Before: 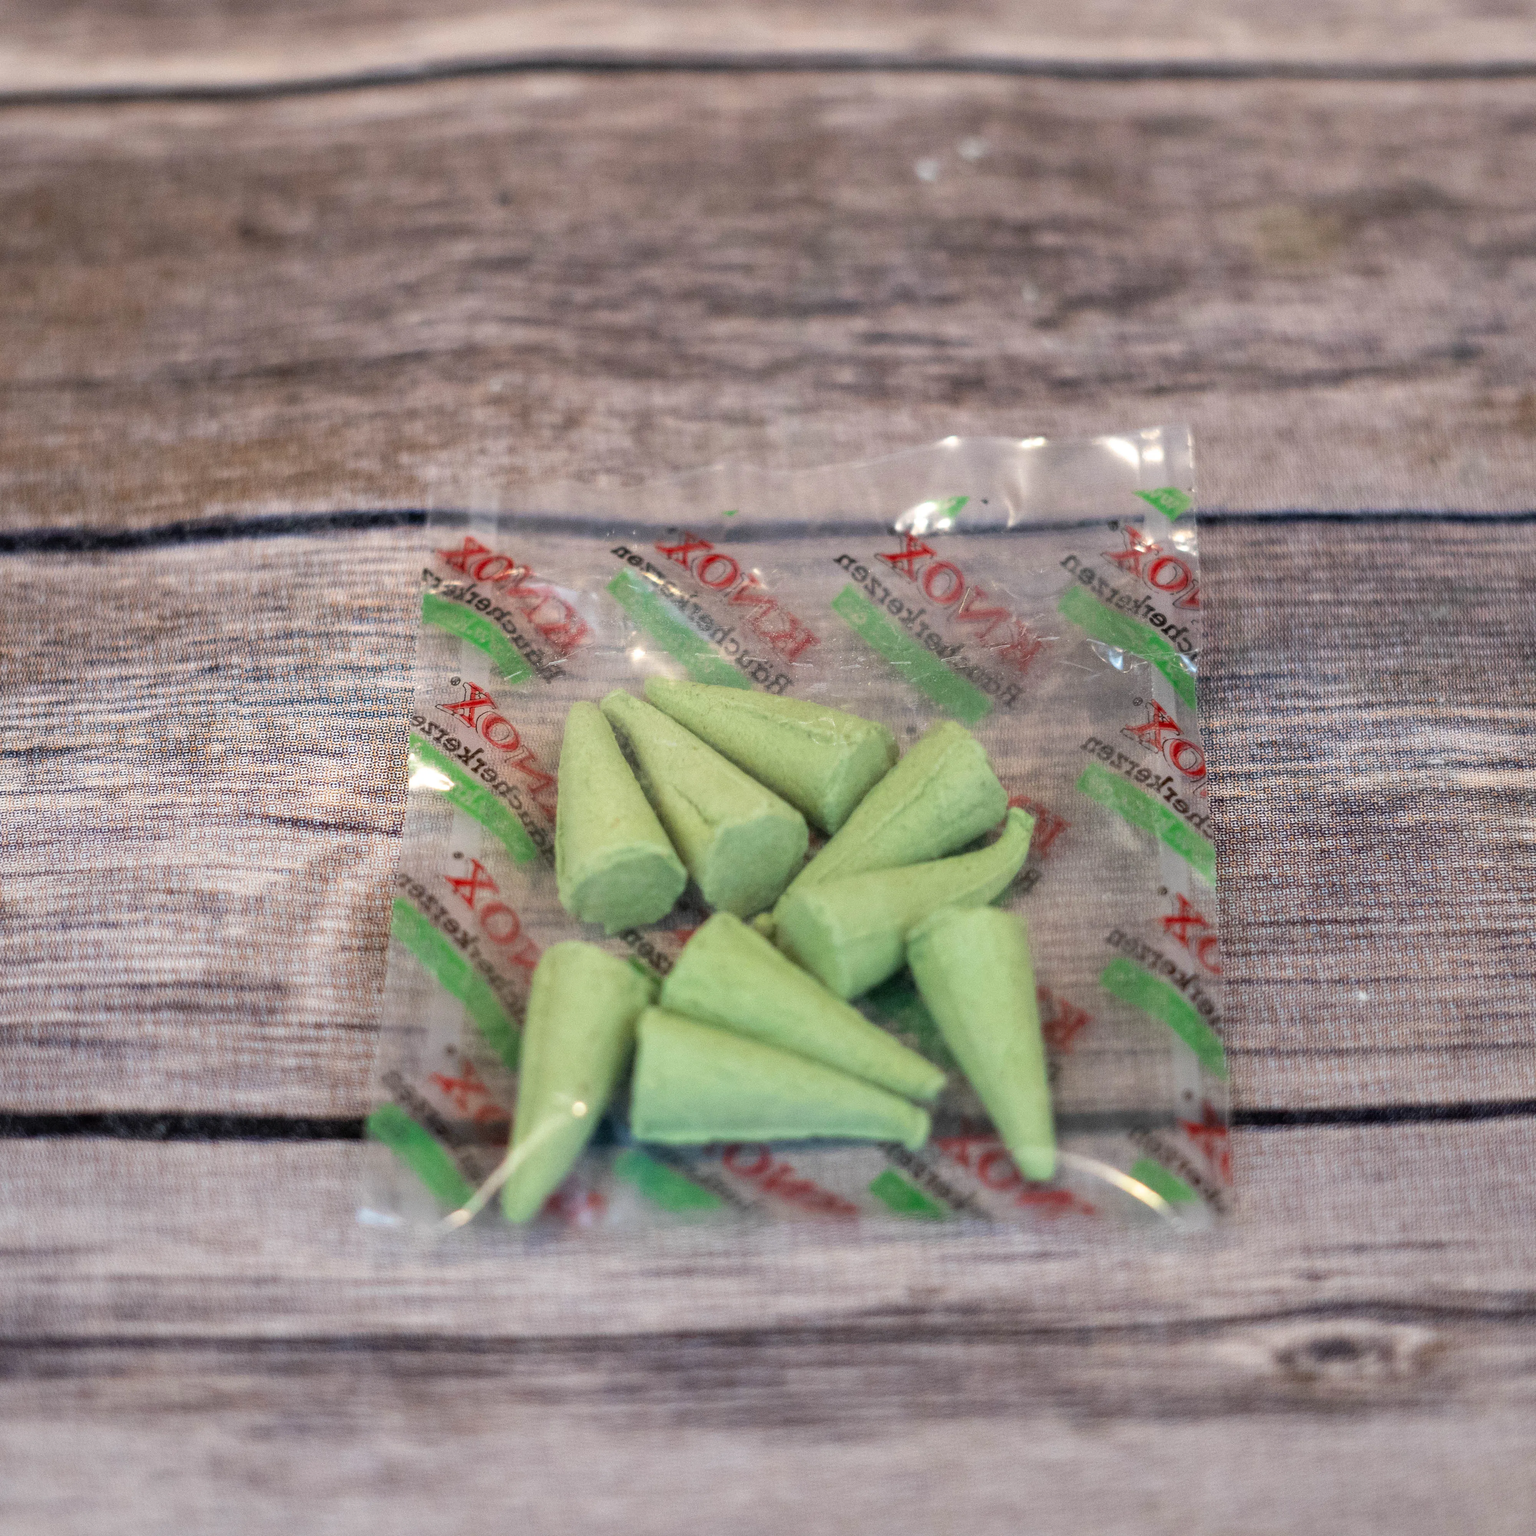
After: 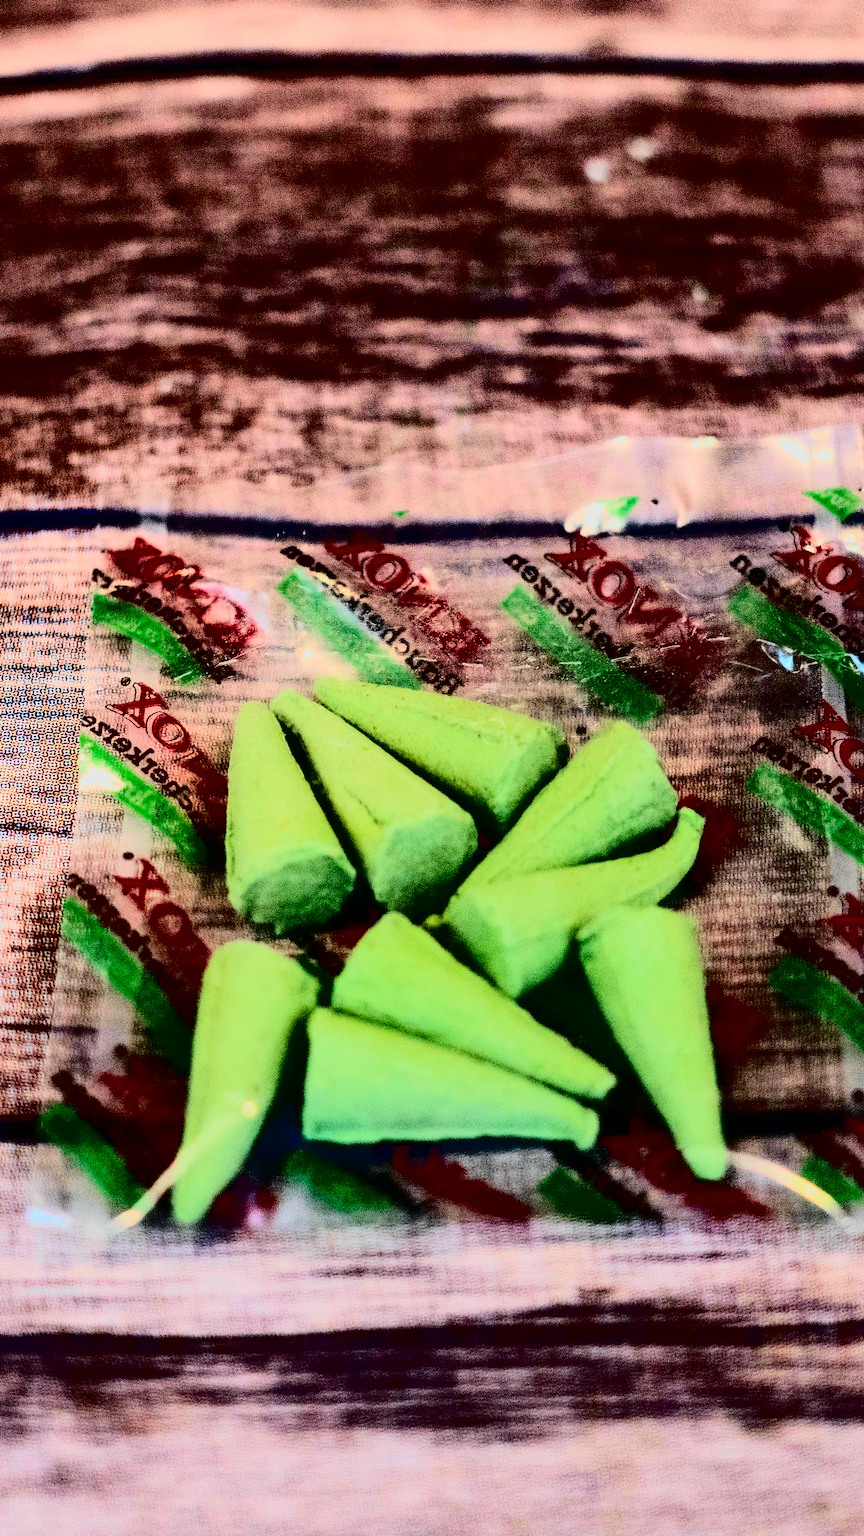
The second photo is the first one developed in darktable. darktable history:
tone curve: curves: ch0 [(0, 0) (0.128, 0.068) (0.292, 0.274) (0.453, 0.507) (0.653, 0.717) (0.785, 0.817) (0.995, 0.917)]; ch1 [(0, 0) (0.384, 0.365) (0.463, 0.447) (0.486, 0.474) (0.503, 0.497) (0.52, 0.525) (0.559, 0.591) (0.583, 0.623) (0.672, 0.699) (0.766, 0.773) (1, 1)]; ch2 [(0, 0) (0.374, 0.344) (0.446, 0.443) (0.501, 0.5) (0.527, 0.549) (0.565, 0.582) (0.624, 0.632) (1, 1)], color space Lab, independent channels, preserve colors none
sharpen: radius 2.853, amount 0.879, threshold 47.41
contrast brightness saturation: contrast 0.785, brightness -0.991, saturation 0.987
crop: left 21.503%, right 22.235%
